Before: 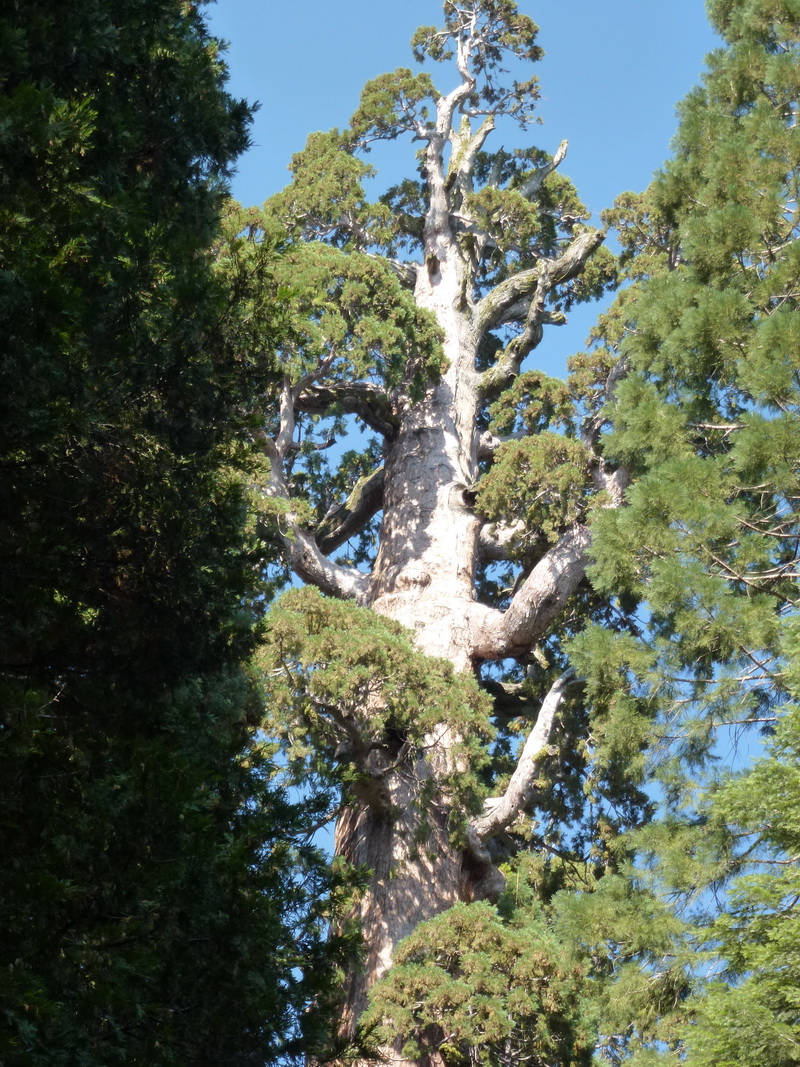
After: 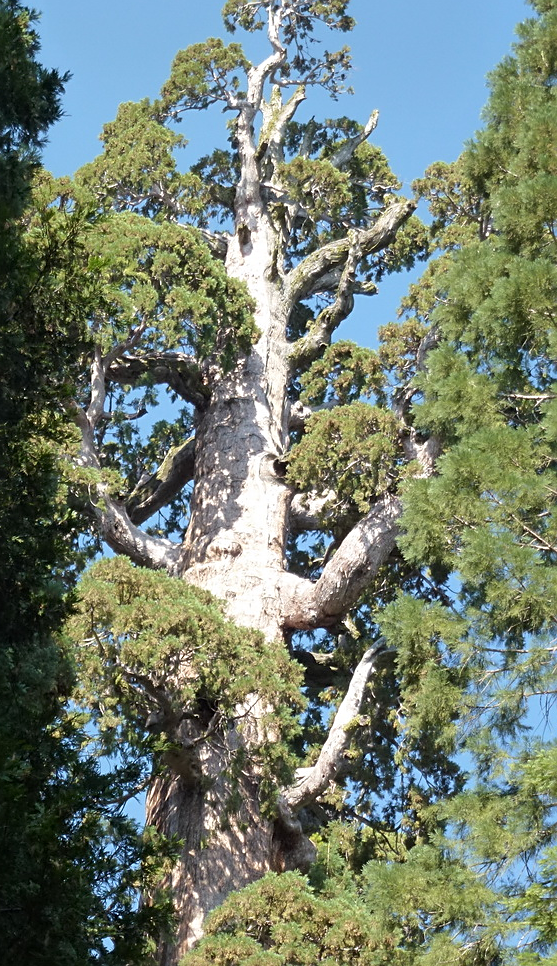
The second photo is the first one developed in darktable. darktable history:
crop and rotate: left 23.688%, top 2.853%, right 6.681%, bottom 6.596%
sharpen: on, module defaults
